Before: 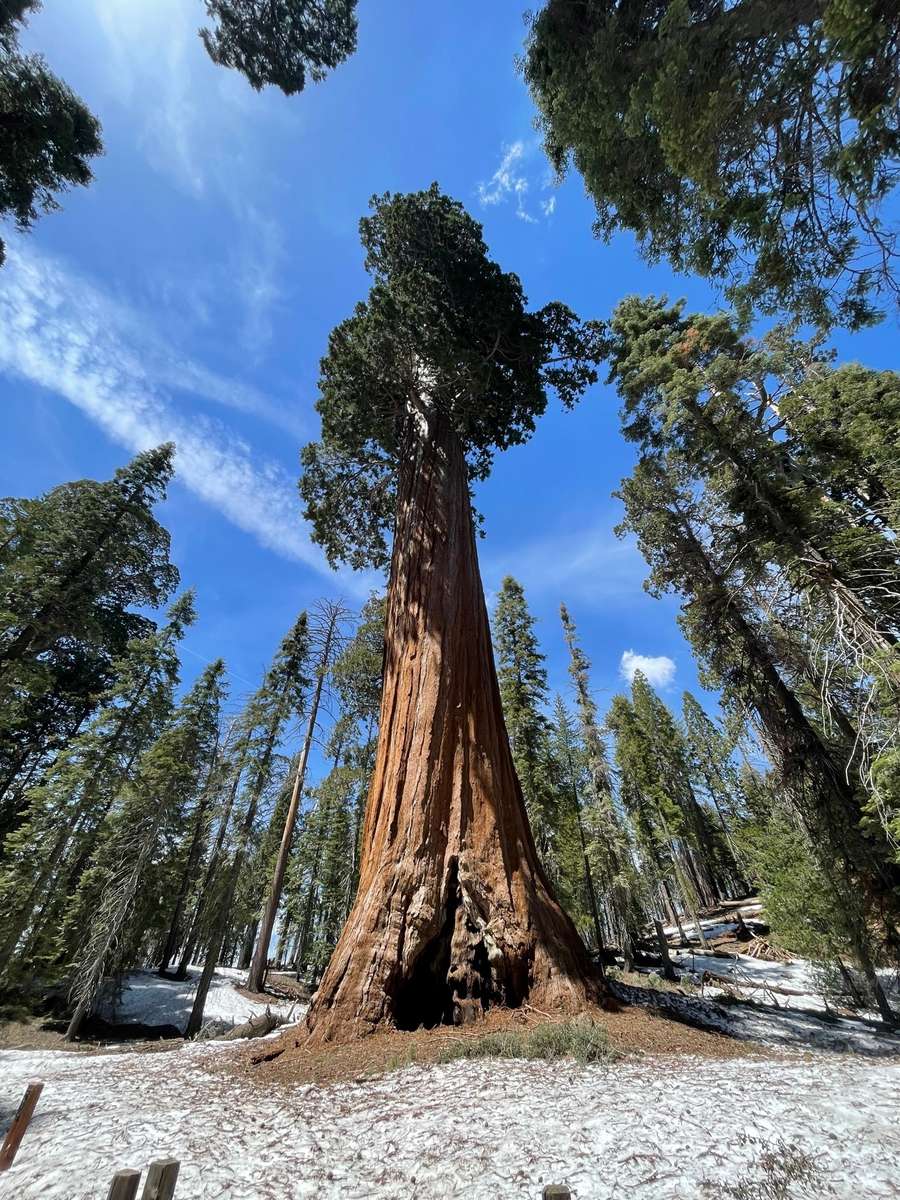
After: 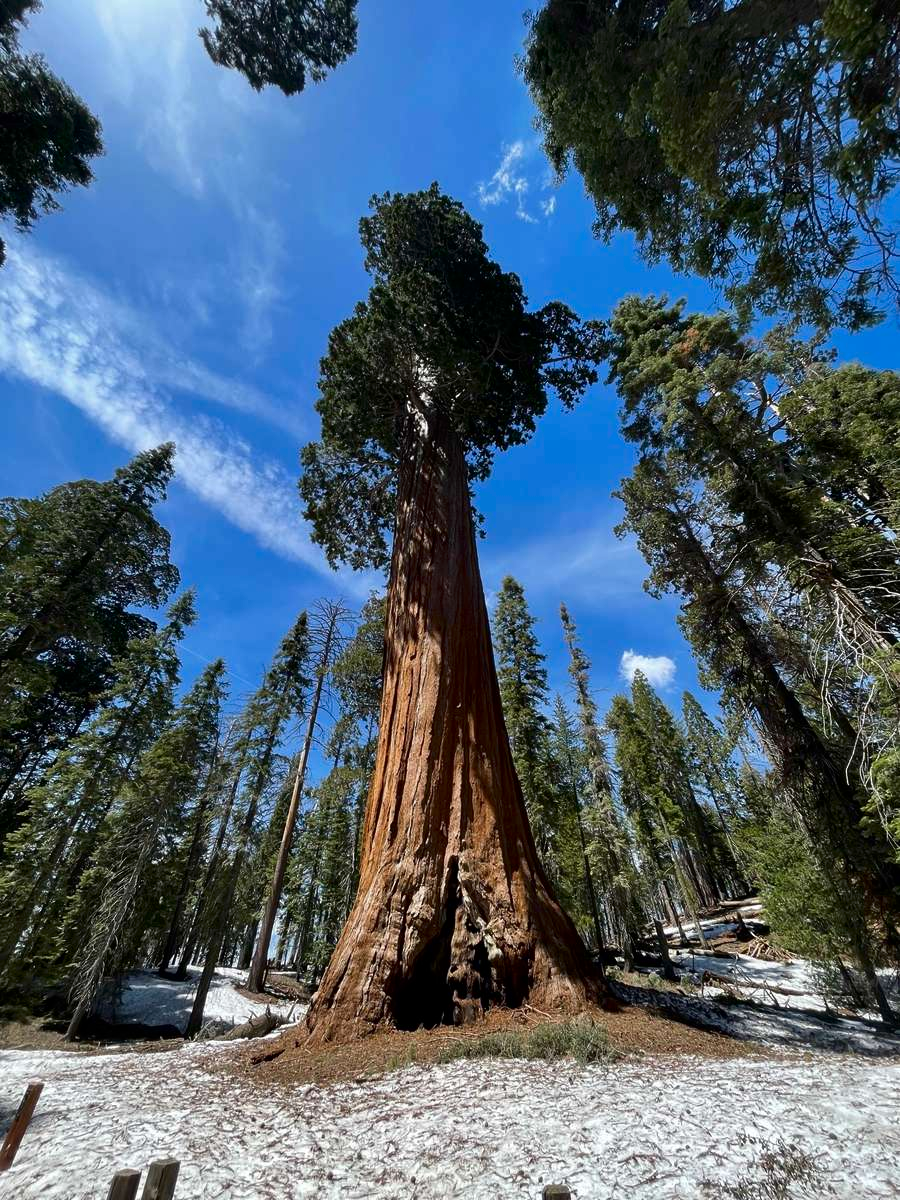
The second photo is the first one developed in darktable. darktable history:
contrast brightness saturation: contrast 0.07, brightness -0.128, saturation 0.061
